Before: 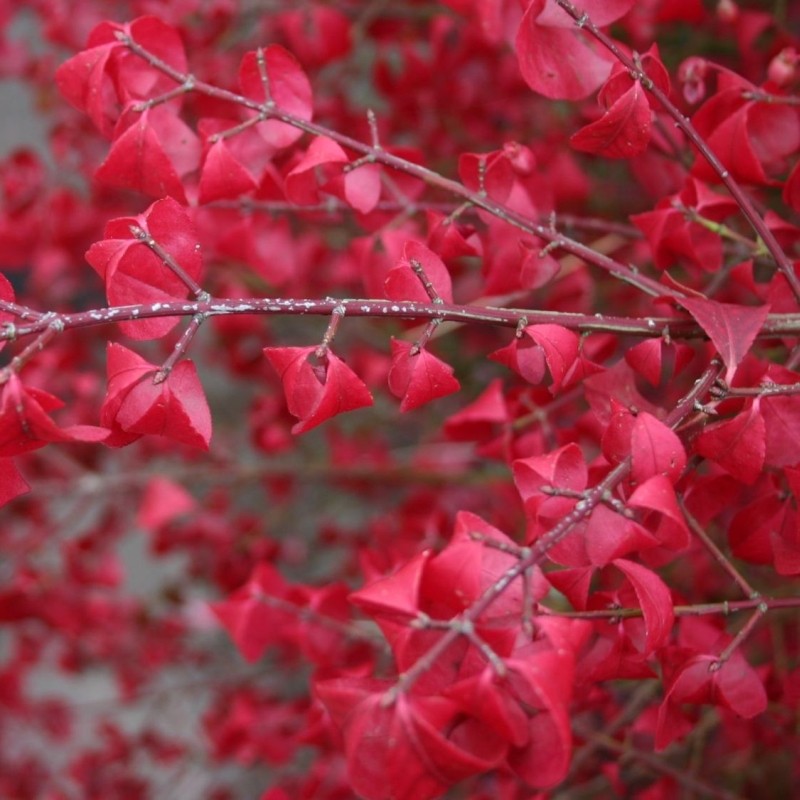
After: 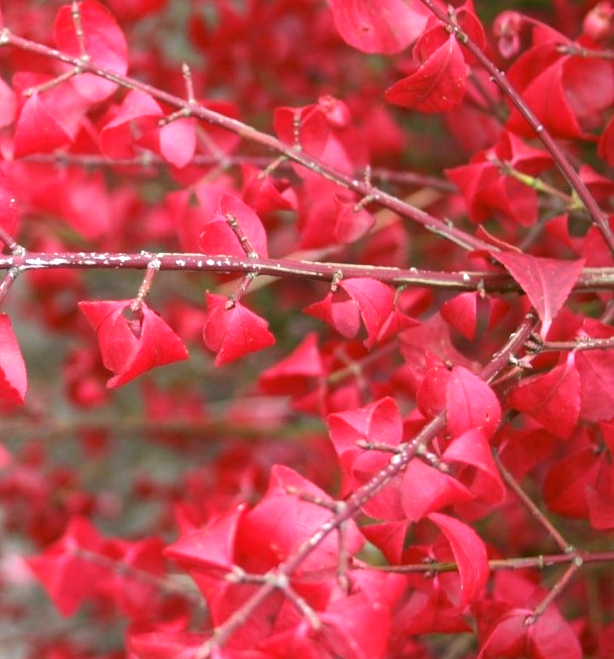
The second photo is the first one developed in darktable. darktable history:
crop: left 23.166%, top 5.868%, bottom 11.664%
tone equalizer: -8 EV -1.12 EV, -7 EV -1.04 EV, -6 EV -0.894 EV, -5 EV -0.566 EV, -3 EV 0.561 EV, -2 EV 0.879 EV, -1 EV 1.01 EV, +0 EV 1.06 EV, smoothing diameter 24.82%, edges refinement/feathering 13.73, preserve details guided filter
color correction: highlights a* 4.41, highlights b* 4.96, shadows a* -7.38, shadows b* 4.59
